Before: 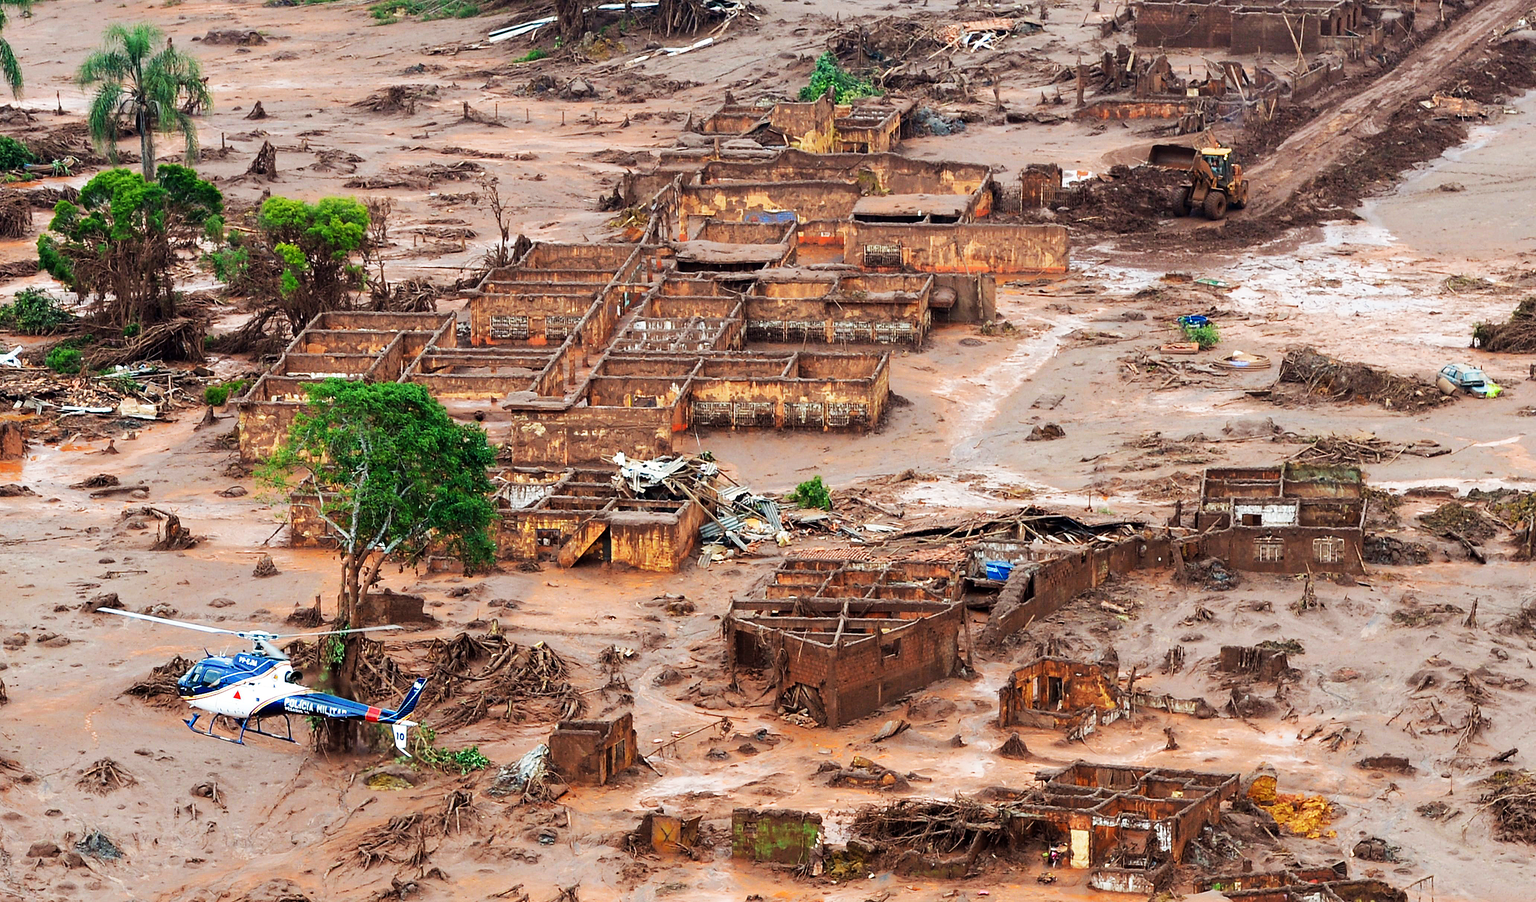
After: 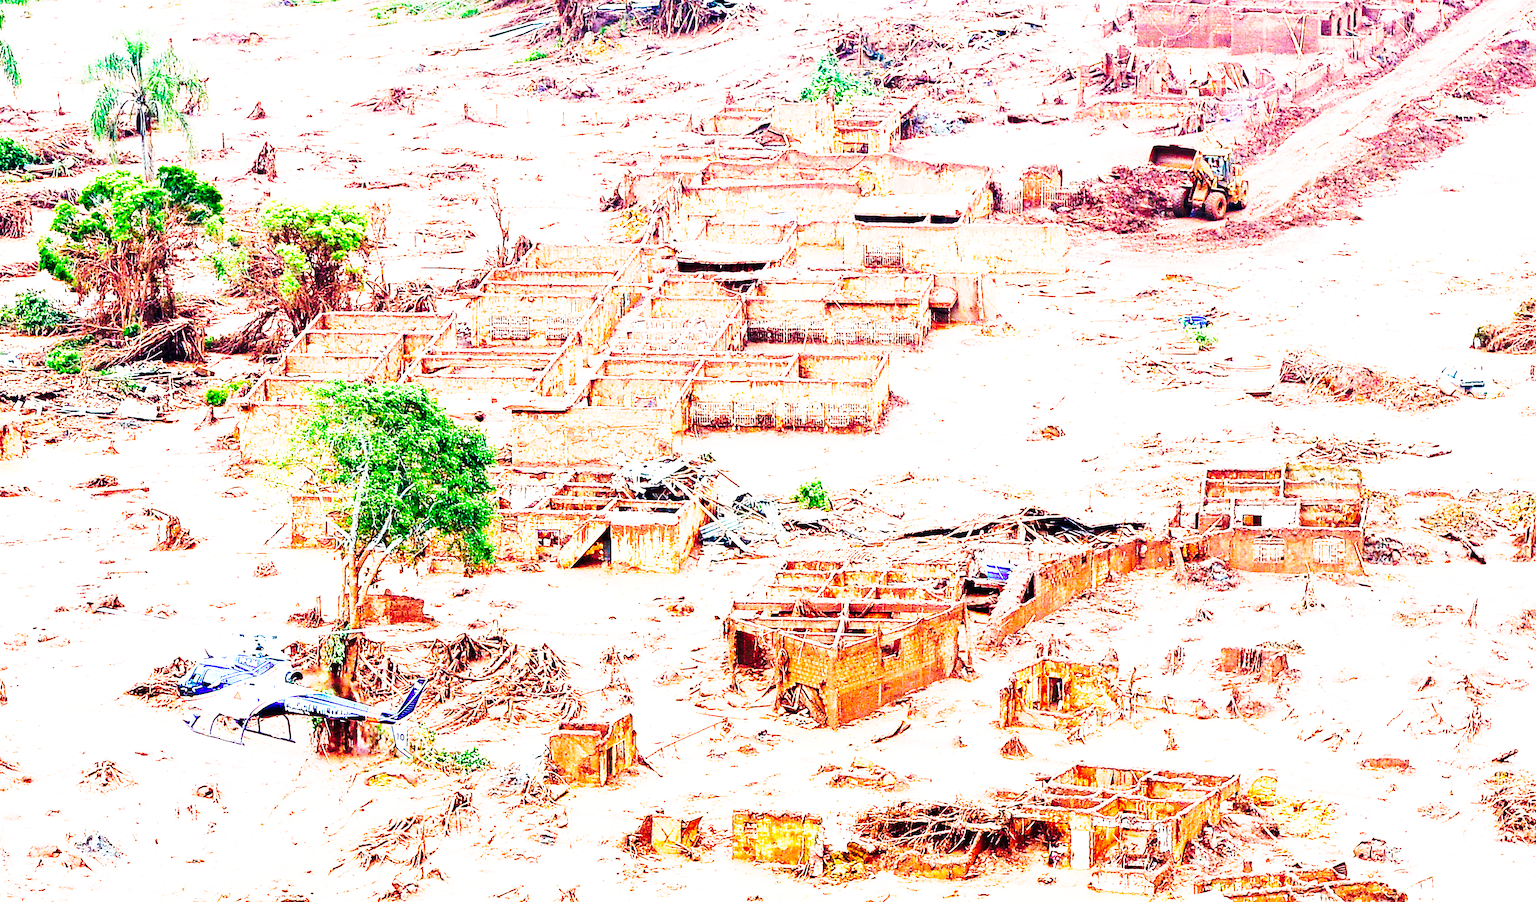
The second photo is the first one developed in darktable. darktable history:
color calibration: illuminant as shot in camera, x 0.358, y 0.373, temperature 4628.91 K
sharpen: on, module defaults
base curve: curves: ch0 [(0, 0) (0.007, 0.004) (0.027, 0.03) (0.046, 0.07) (0.207, 0.54) (0.442, 0.872) (0.673, 0.972) (1, 1)], preserve colors none
exposure: black level correction 0, exposure 1.001 EV, compensate exposure bias true, compensate highlight preservation false
tone curve: curves: ch0 [(0, 0) (0.003, 0.003) (0.011, 0.013) (0.025, 0.029) (0.044, 0.052) (0.069, 0.082) (0.1, 0.118) (0.136, 0.161) (0.177, 0.21) (0.224, 0.27) (0.277, 0.38) (0.335, 0.49) (0.399, 0.594) (0.468, 0.692) (0.543, 0.794) (0.623, 0.857) (0.709, 0.919) (0.801, 0.955) (0.898, 0.978) (1, 1)], preserve colors none
color balance rgb: linear chroma grading › shadows -3.445%, linear chroma grading › highlights -3.695%, perceptual saturation grading › global saturation 0.431%, perceptual saturation grading › highlights -29.313%, perceptual saturation grading › mid-tones 29.53%, perceptual saturation grading › shadows 59.002%, global vibrance 20%
